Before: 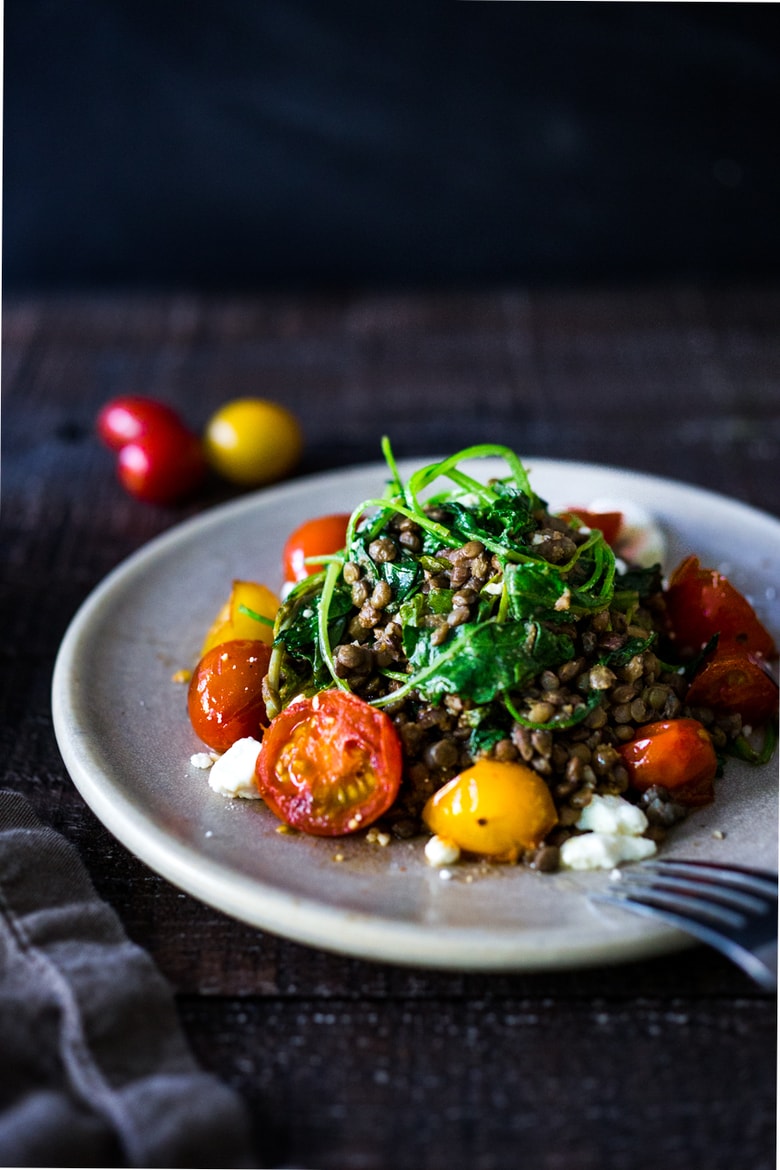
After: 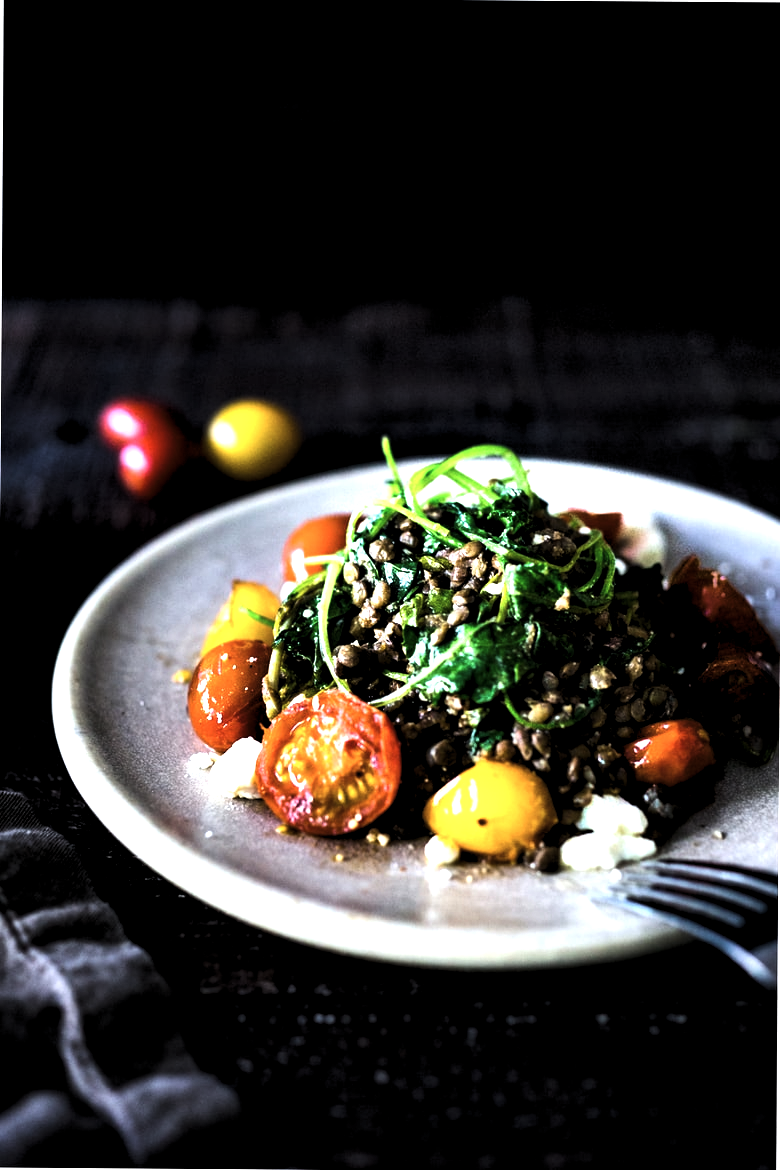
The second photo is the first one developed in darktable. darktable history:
local contrast: mode bilateral grid, contrast 16, coarseness 36, detail 105%, midtone range 0.2
levels: levels [0.062, 0.494, 0.925]
tone equalizer: -8 EV -1.1 EV, -7 EV -0.989 EV, -6 EV -0.894 EV, -5 EV -0.595 EV, -3 EV 0.567 EV, -2 EV 0.865 EV, -1 EV 0.995 EV, +0 EV 1.08 EV, edges refinement/feathering 500, mask exposure compensation -1.57 EV, preserve details no
color correction: highlights b* -0.033, saturation 0.87
